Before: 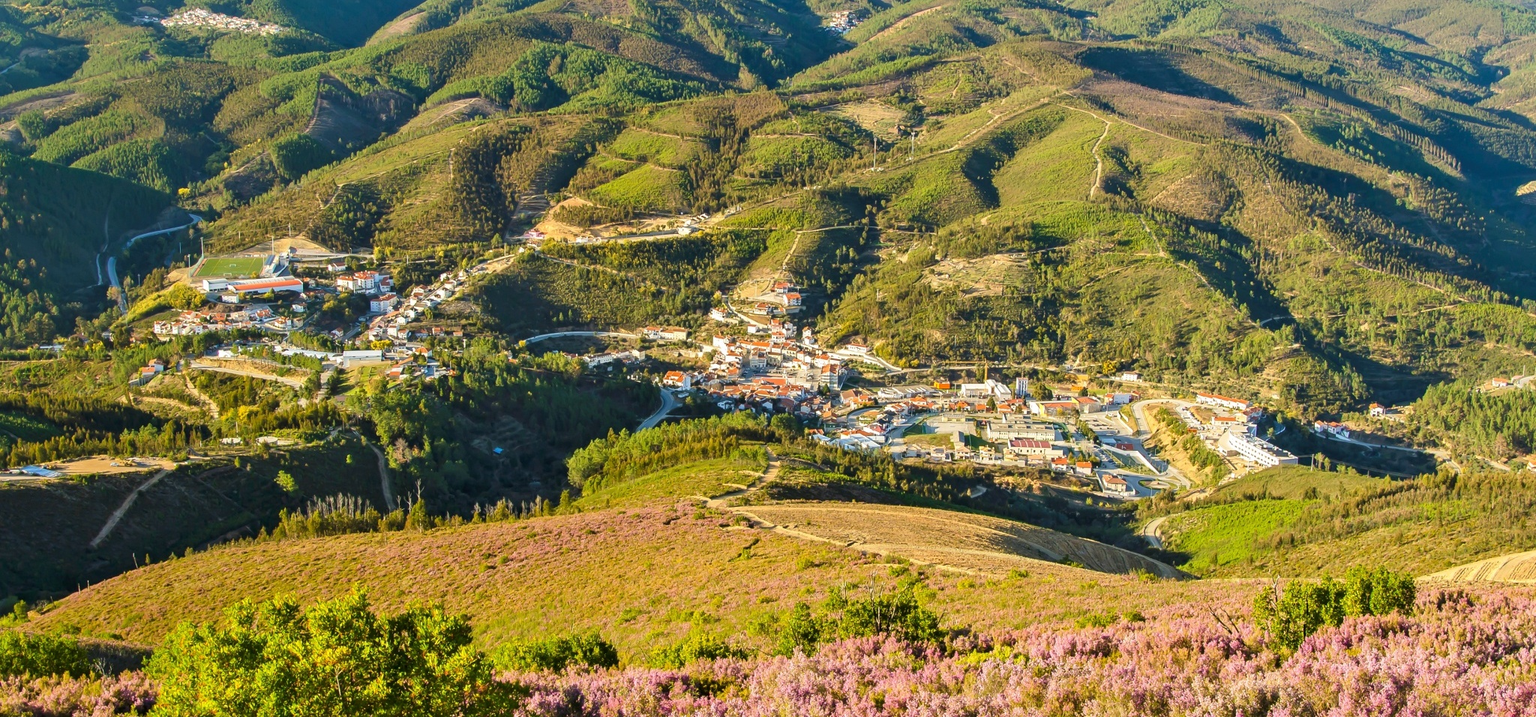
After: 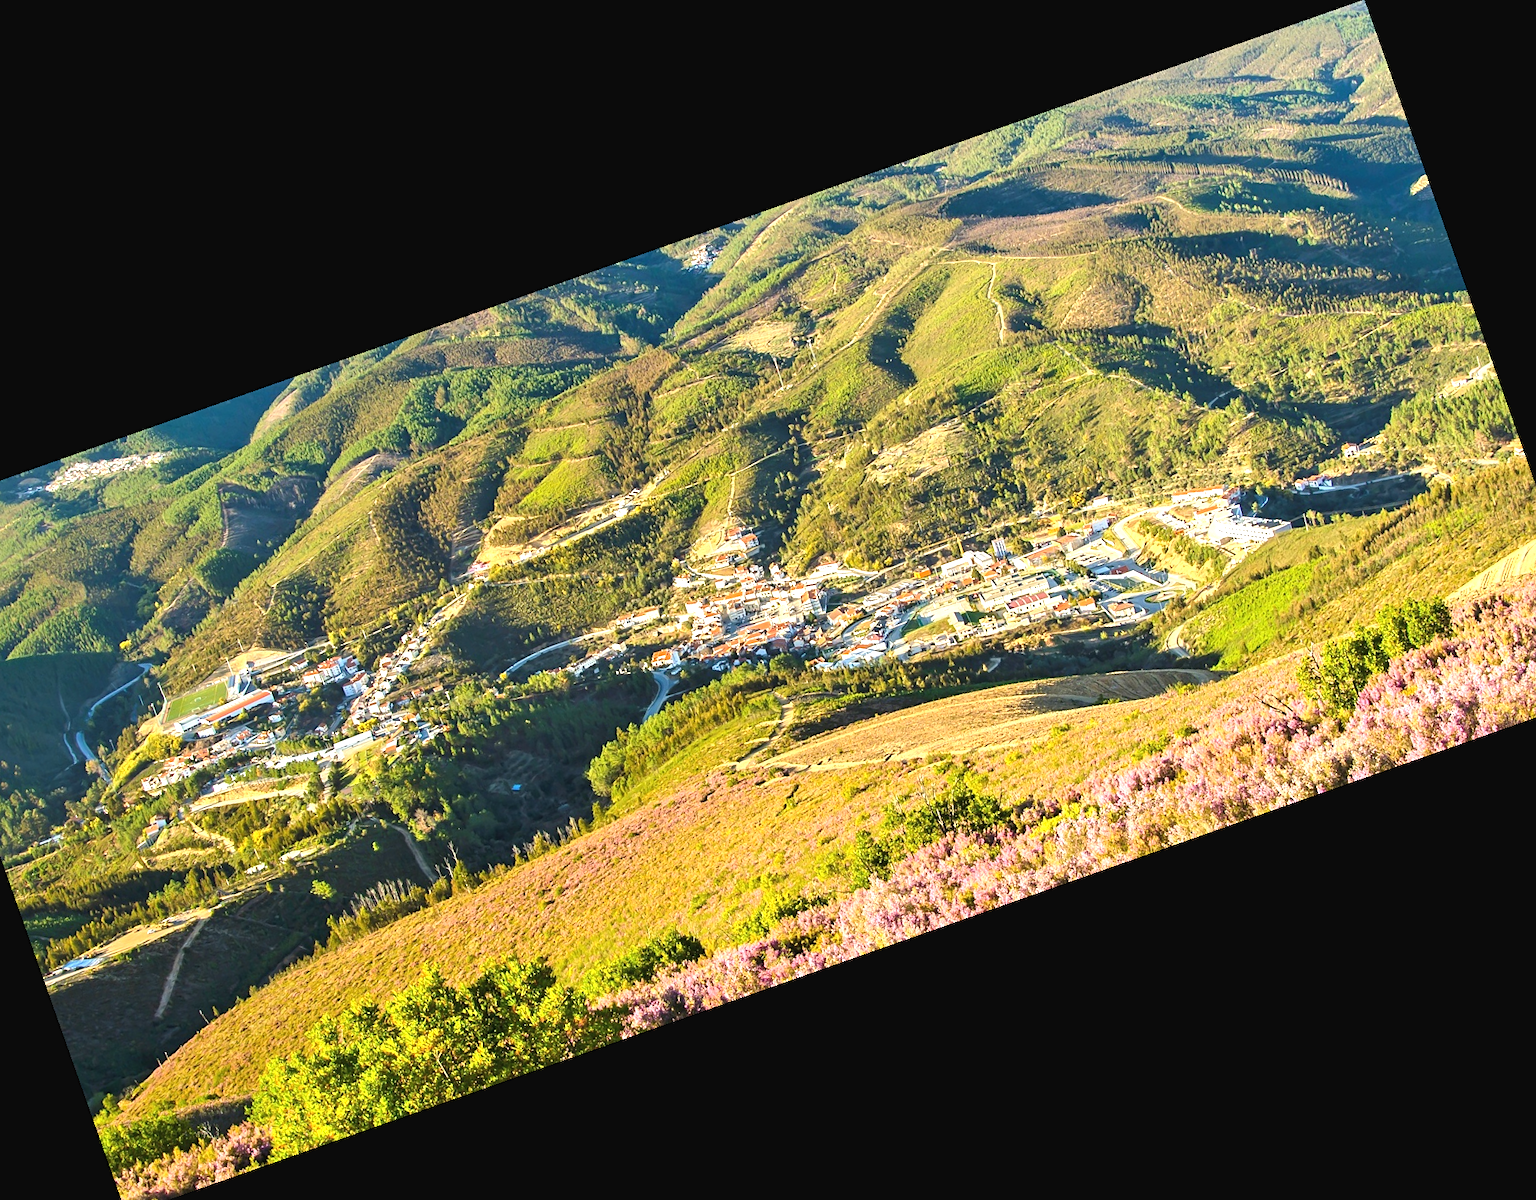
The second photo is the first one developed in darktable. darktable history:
crop and rotate: angle 19.43°, left 6.812%, right 4.125%, bottom 1.087%
exposure: black level correction -0.002, exposure 0.708 EV, compensate exposure bias true, compensate highlight preservation false
sharpen: amount 0.2
